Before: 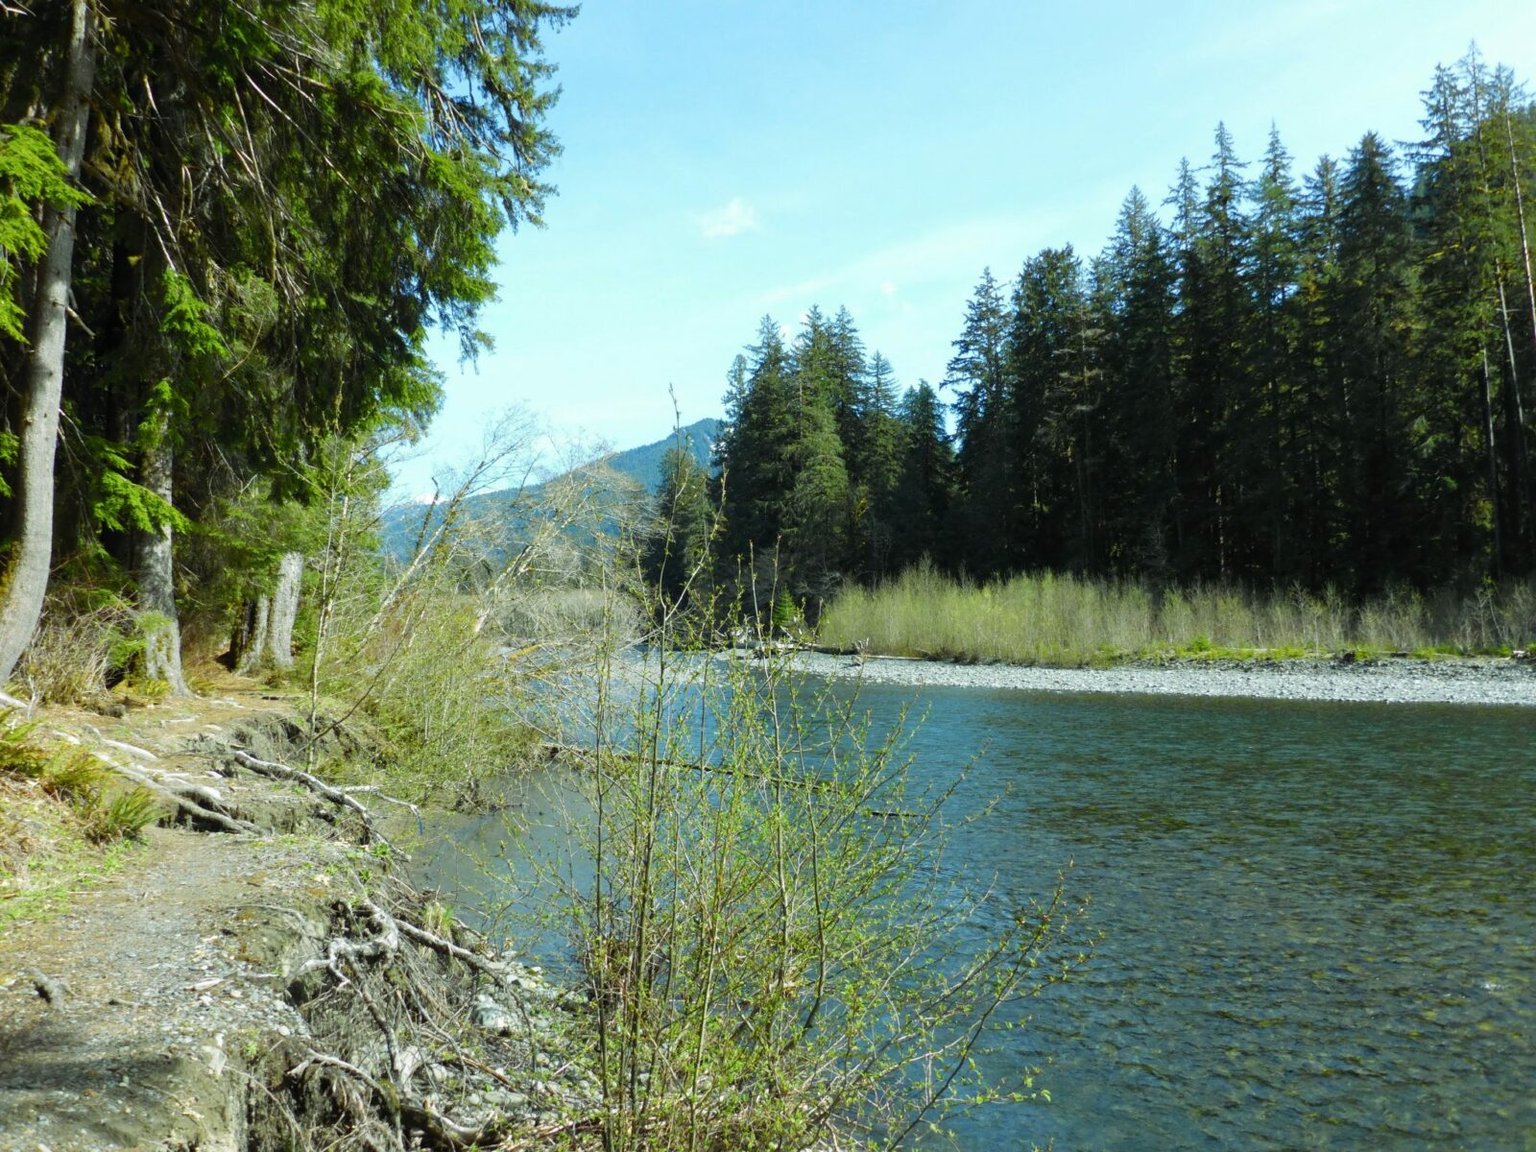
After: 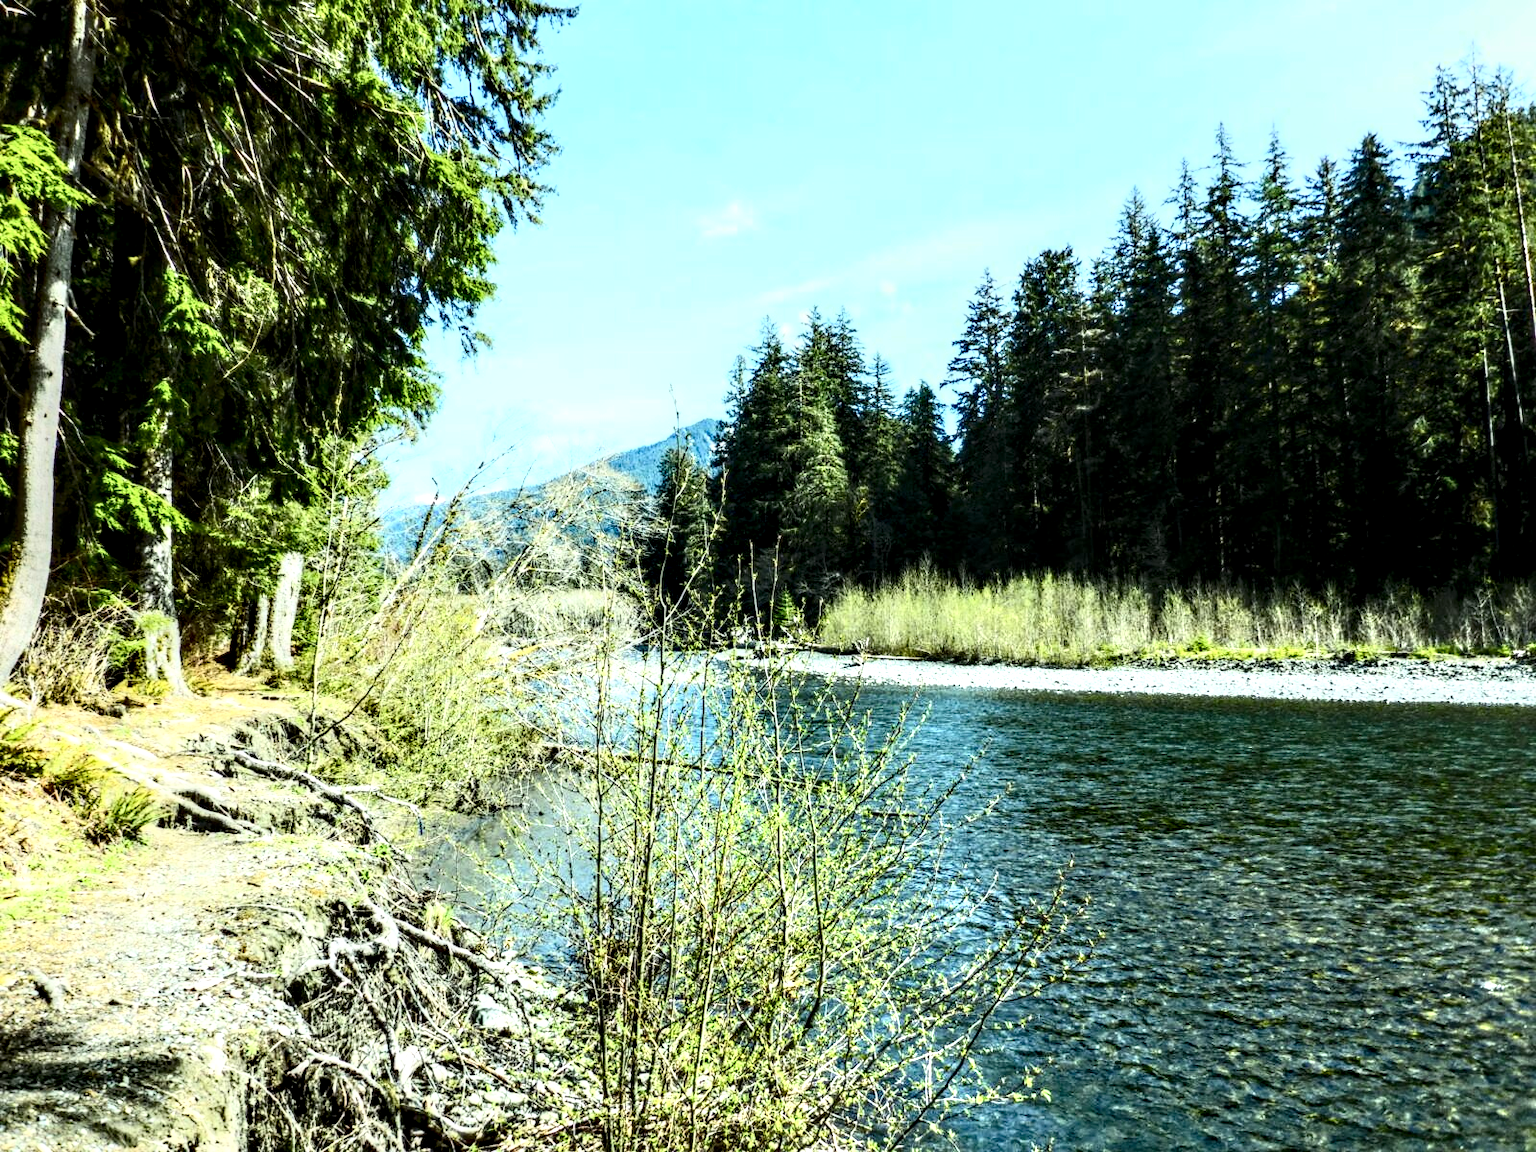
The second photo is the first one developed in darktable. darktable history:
local contrast: highlights 19%, detail 186%
contrast brightness saturation: contrast 0.62, brightness 0.34, saturation 0.14
haze removal: compatibility mode true, adaptive false
